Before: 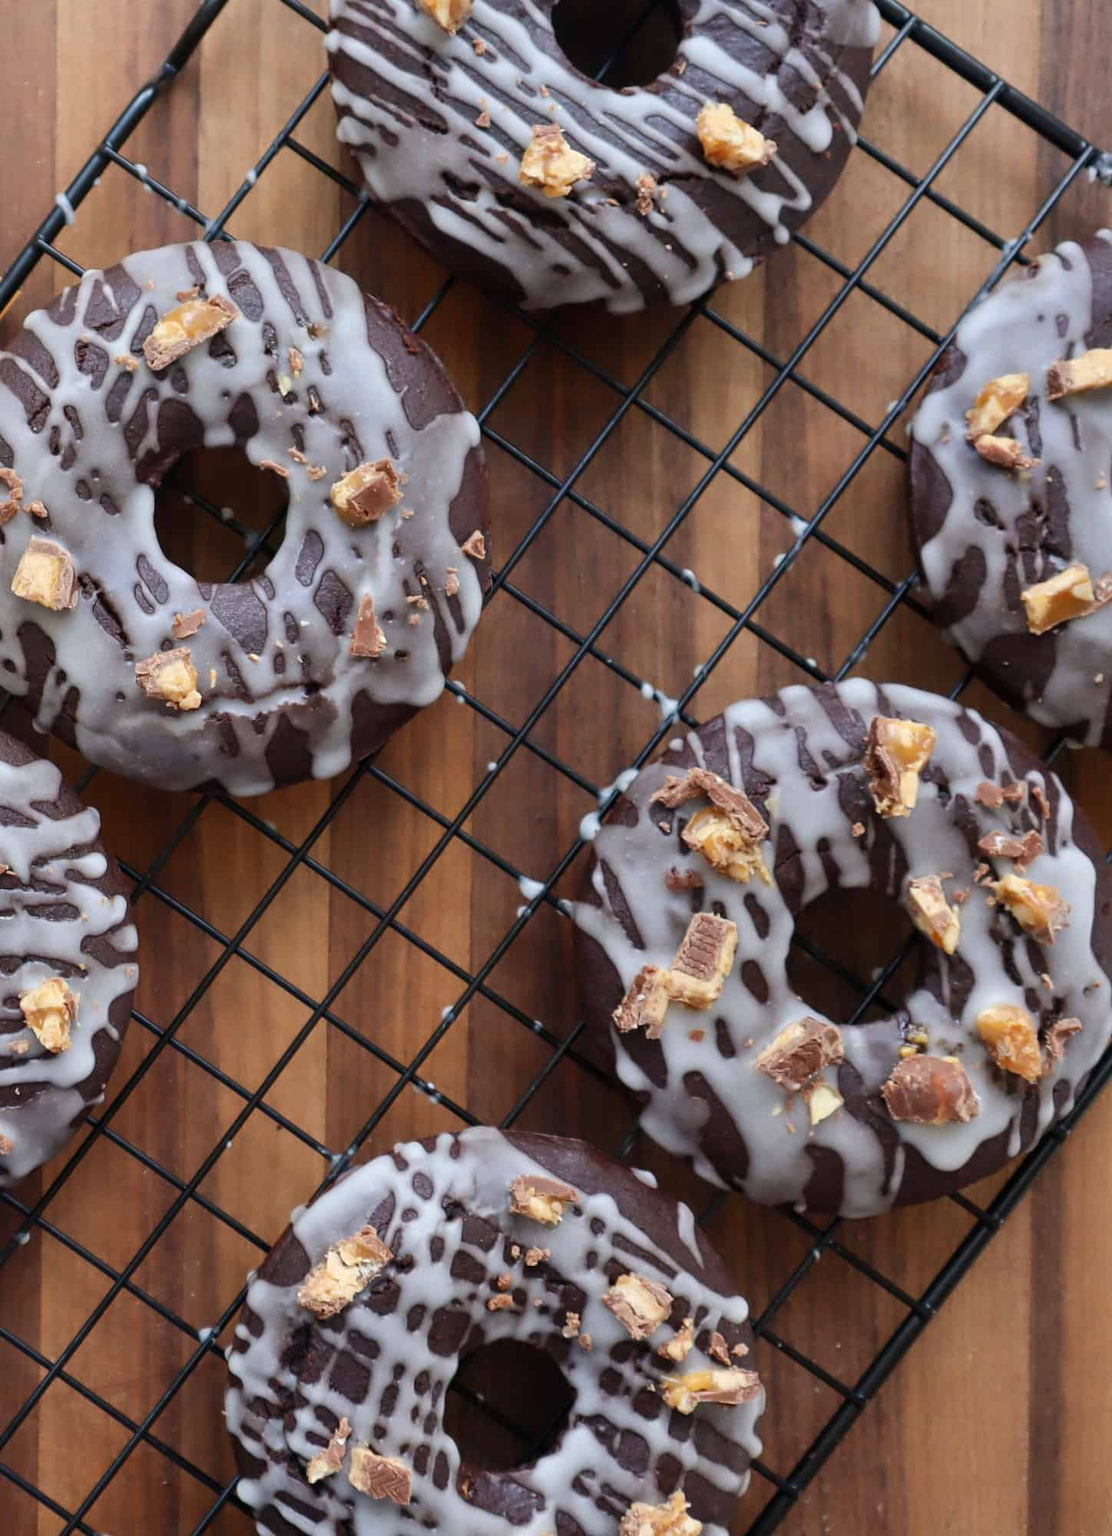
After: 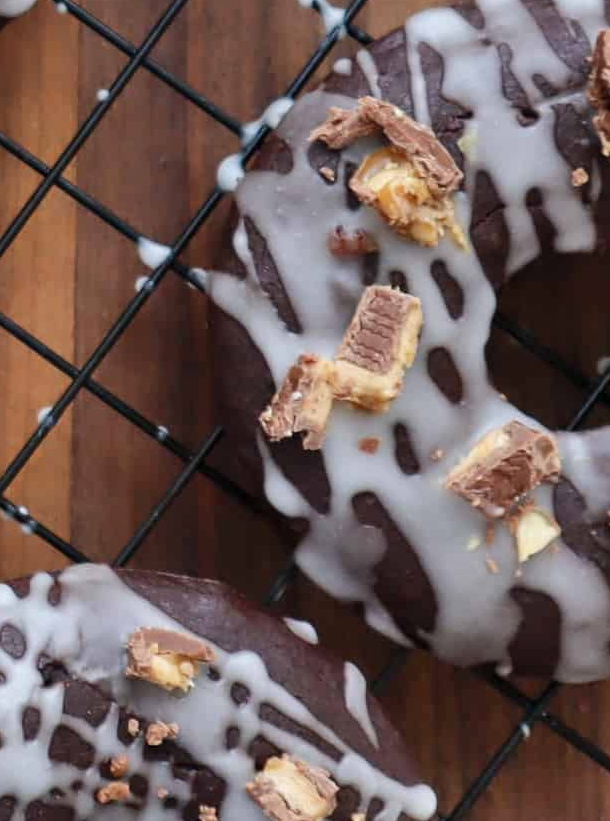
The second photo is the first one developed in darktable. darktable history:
shadows and highlights: soften with gaussian
crop: left 37.221%, top 45.169%, right 20.63%, bottom 13.777%
